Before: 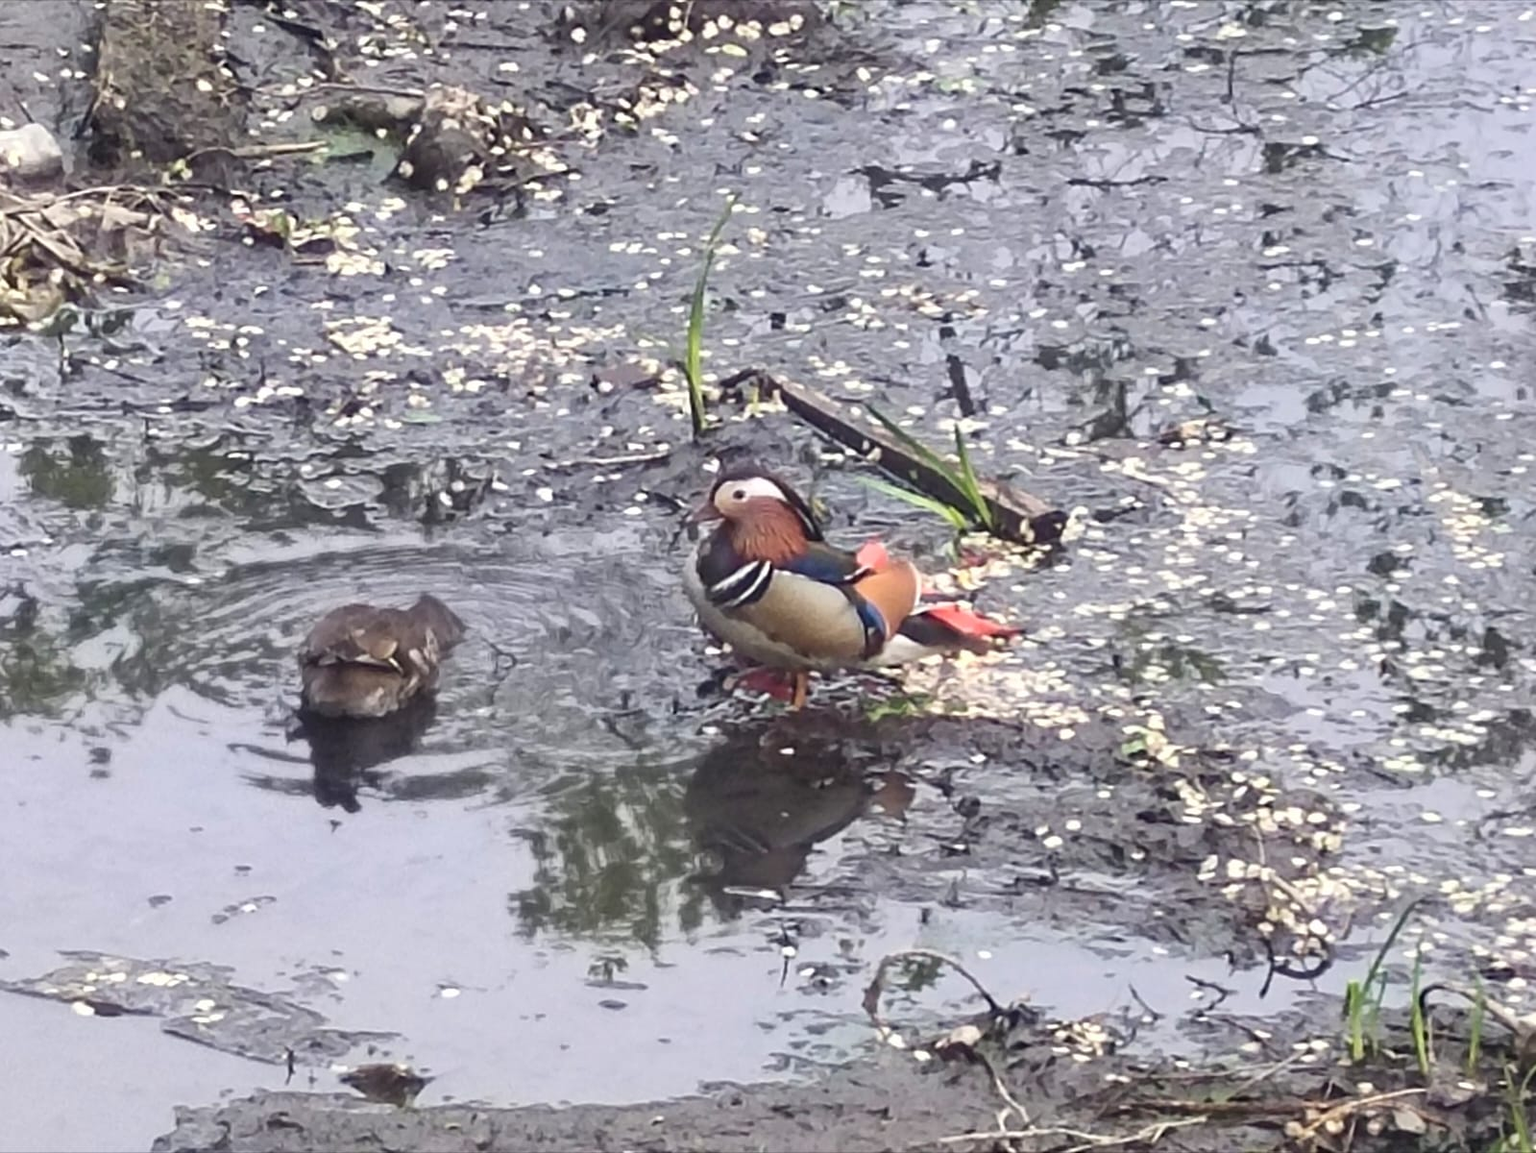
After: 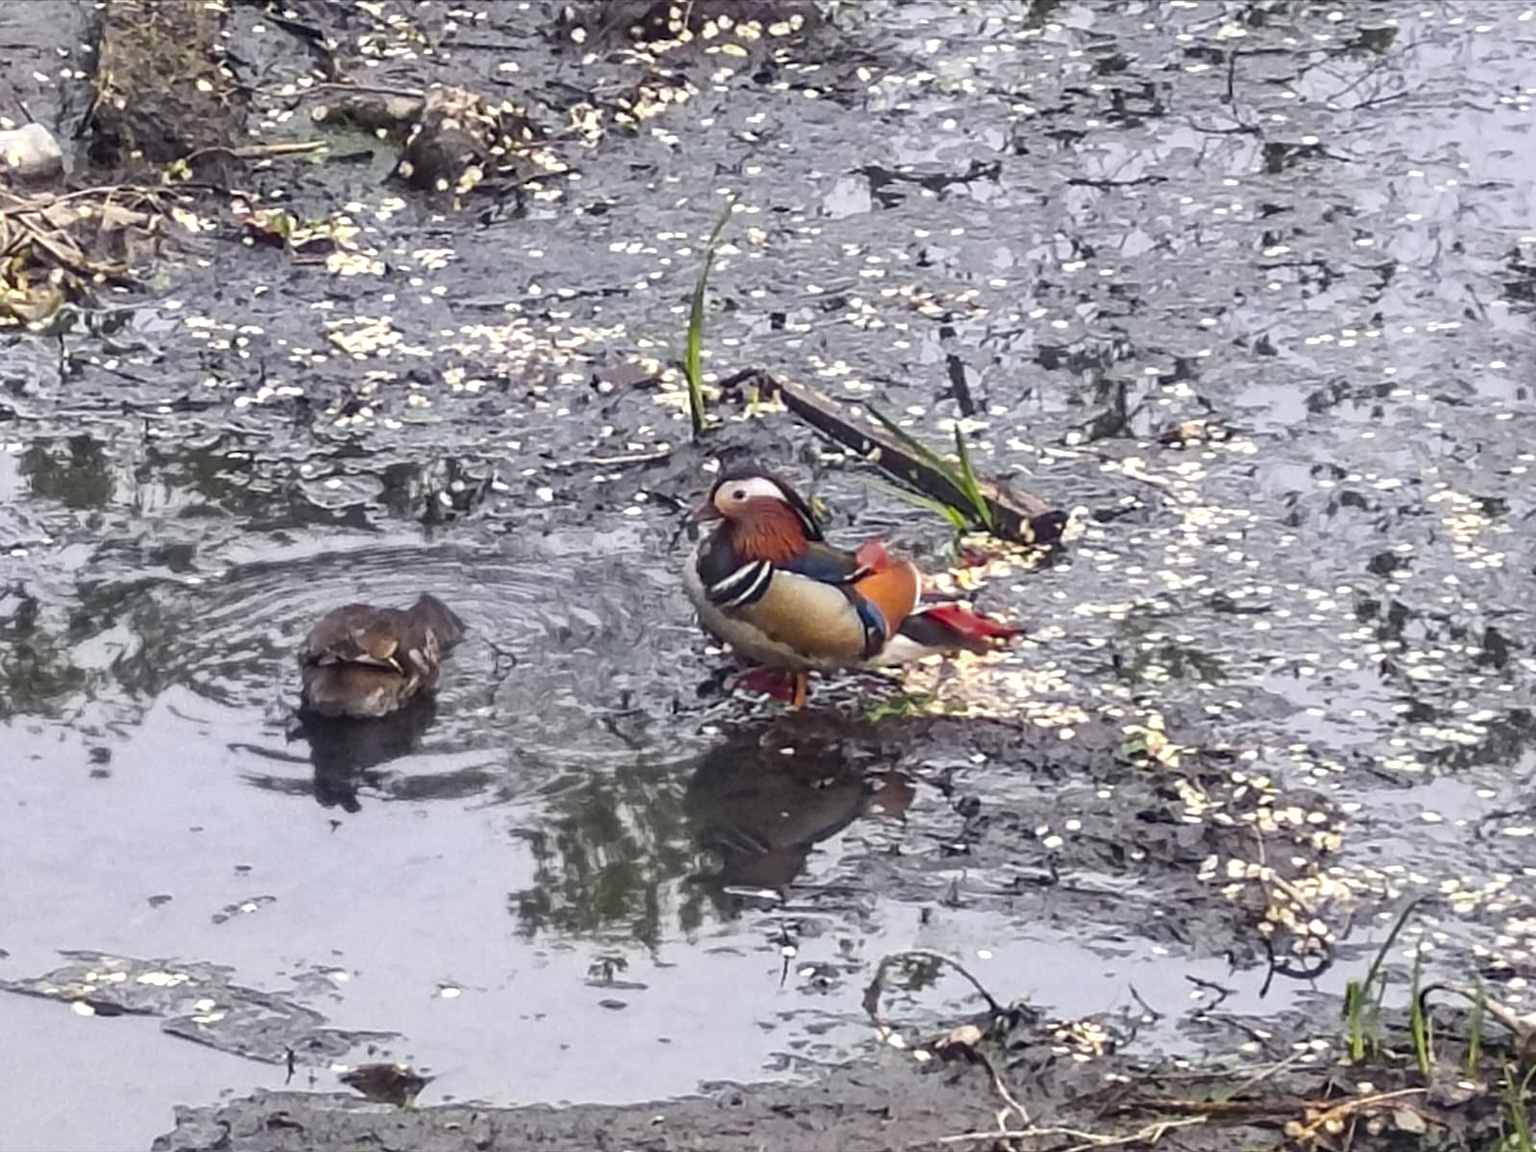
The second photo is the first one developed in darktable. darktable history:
local contrast: detail 130%
color balance rgb: linear chroma grading › global chroma 15%, perceptual saturation grading › global saturation 30%
color zones: curves: ch0 [(0.035, 0.242) (0.25, 0.5) (0.384, 0.214) (0.488, 0.255) (0.75, 0.5)]; ch1 [(0.063, 0.379) (0.25, 0.5) (0.354, 0.201) (0.489, 0.085) (0.729, 0.271)]; ch2 [(0.25, 0.5) (0.38, 0.517) (0.442, 0.51) (0.735, 0.456)]
